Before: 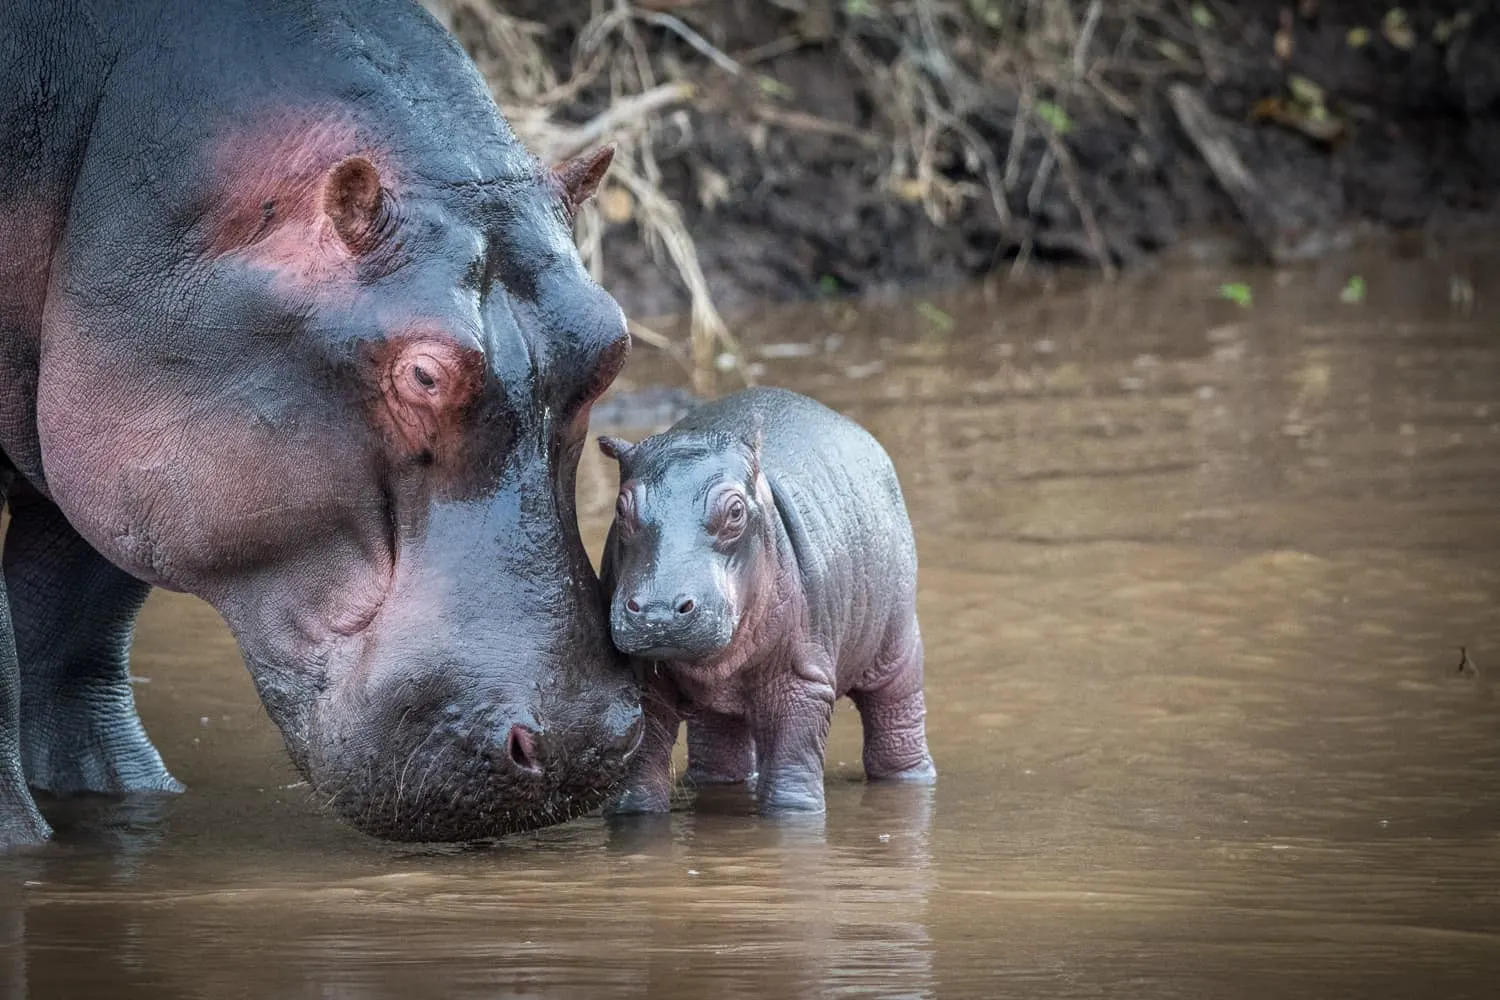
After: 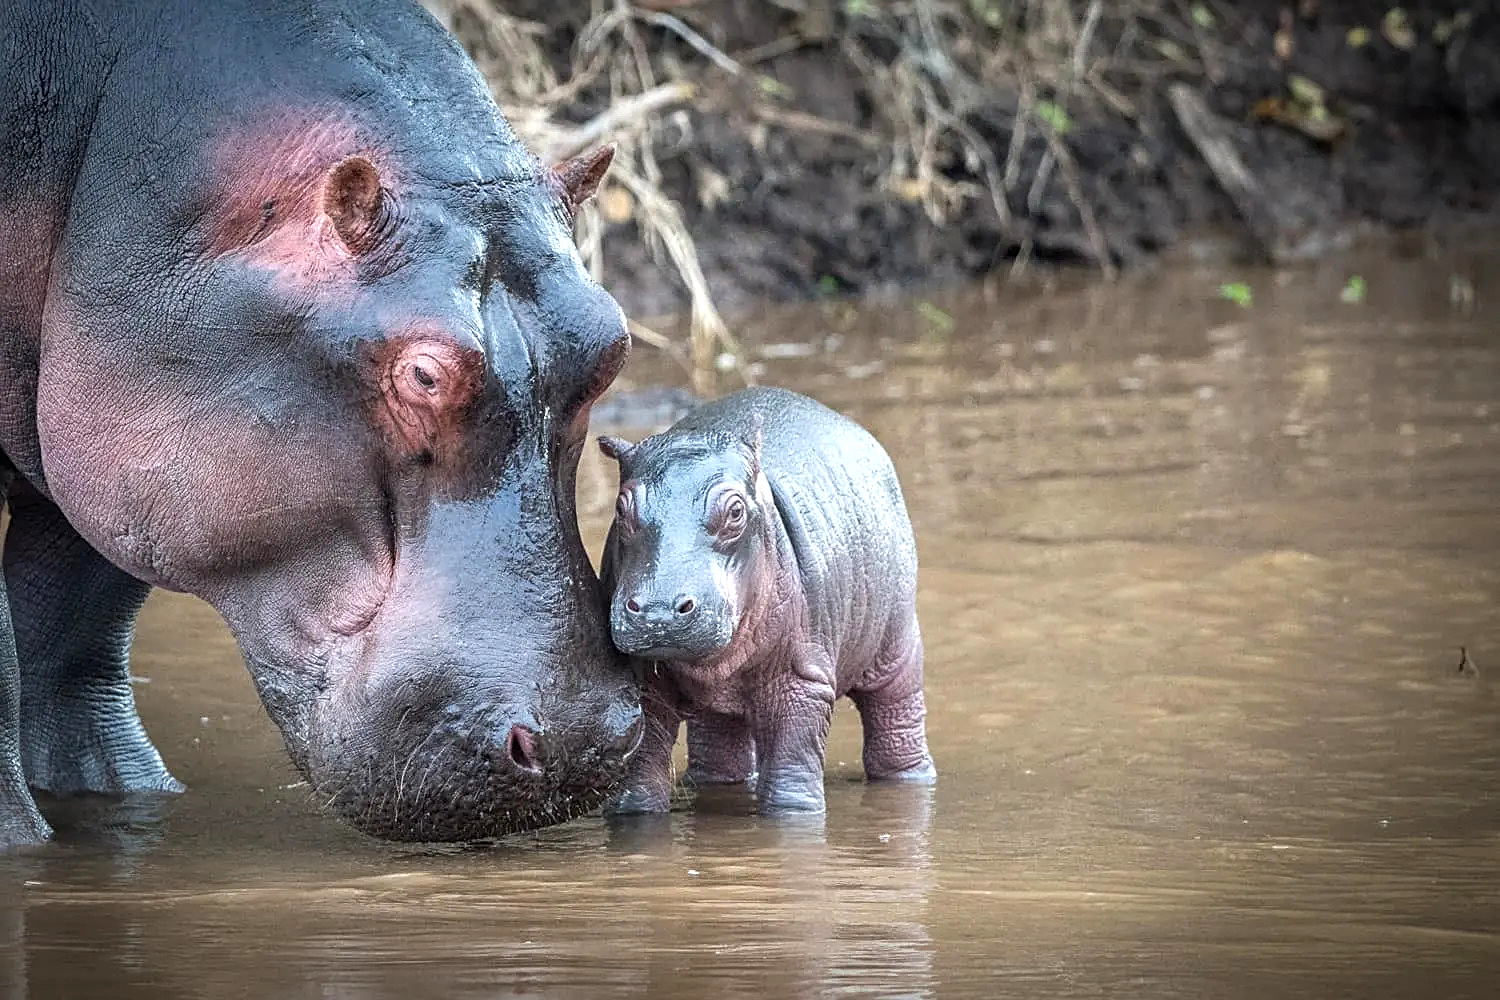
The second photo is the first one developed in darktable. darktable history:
sharpen: on, module defaults
exposure: black level correction 0, exposure 0.5 EV, compensate exposure bias true, compensate highlight preservation false
